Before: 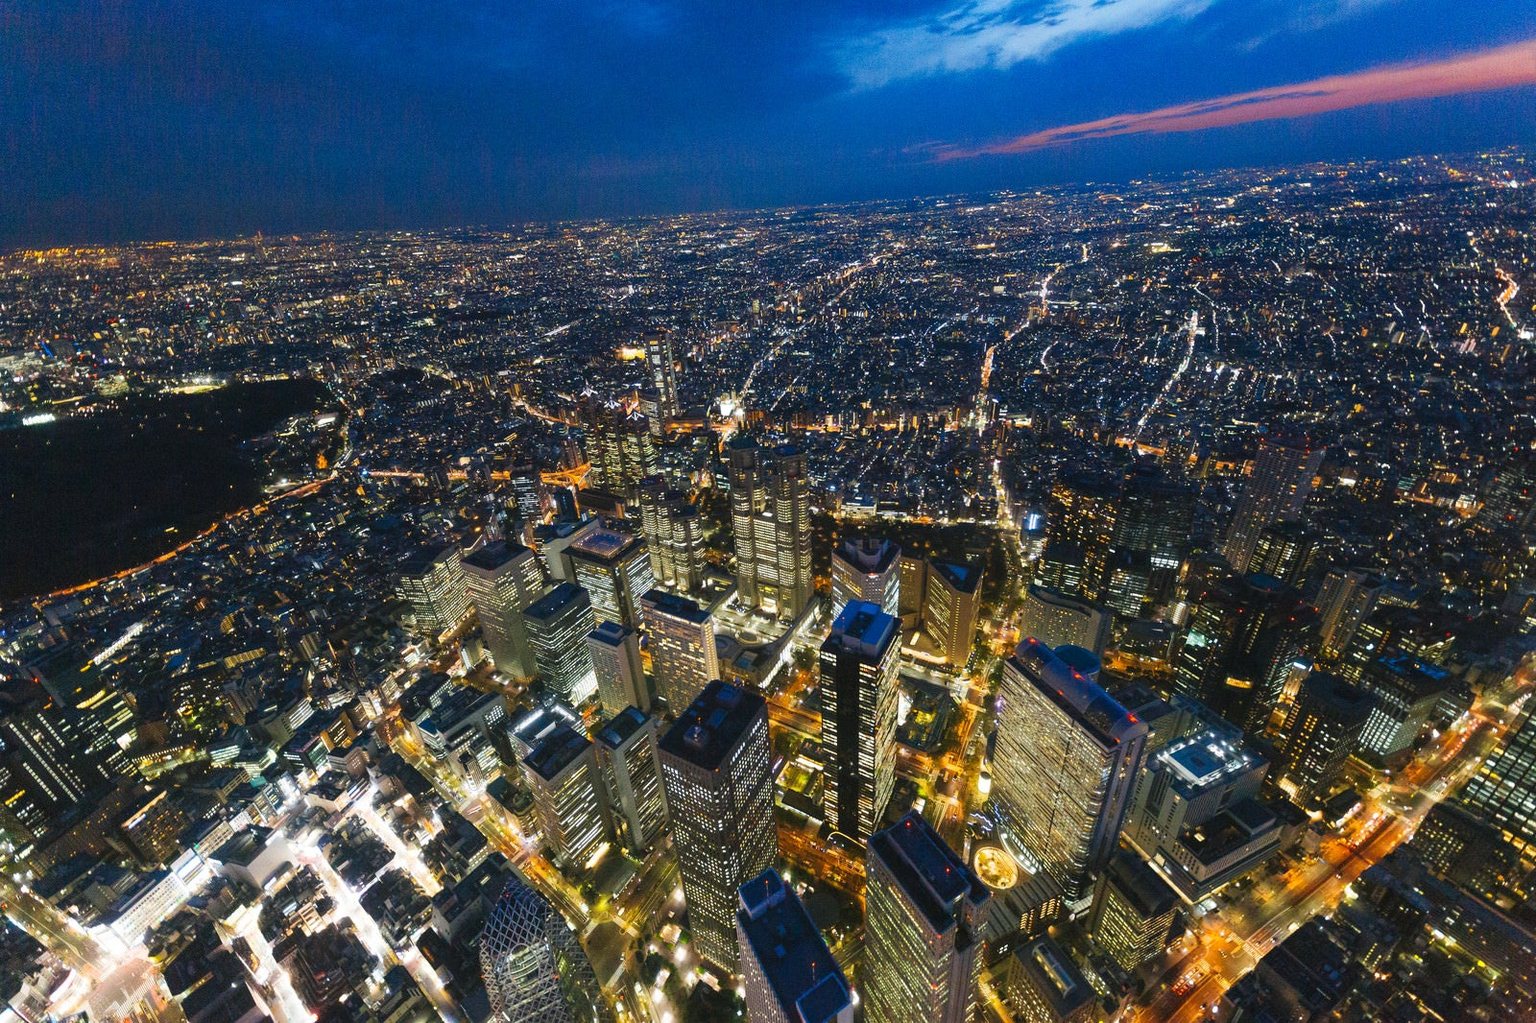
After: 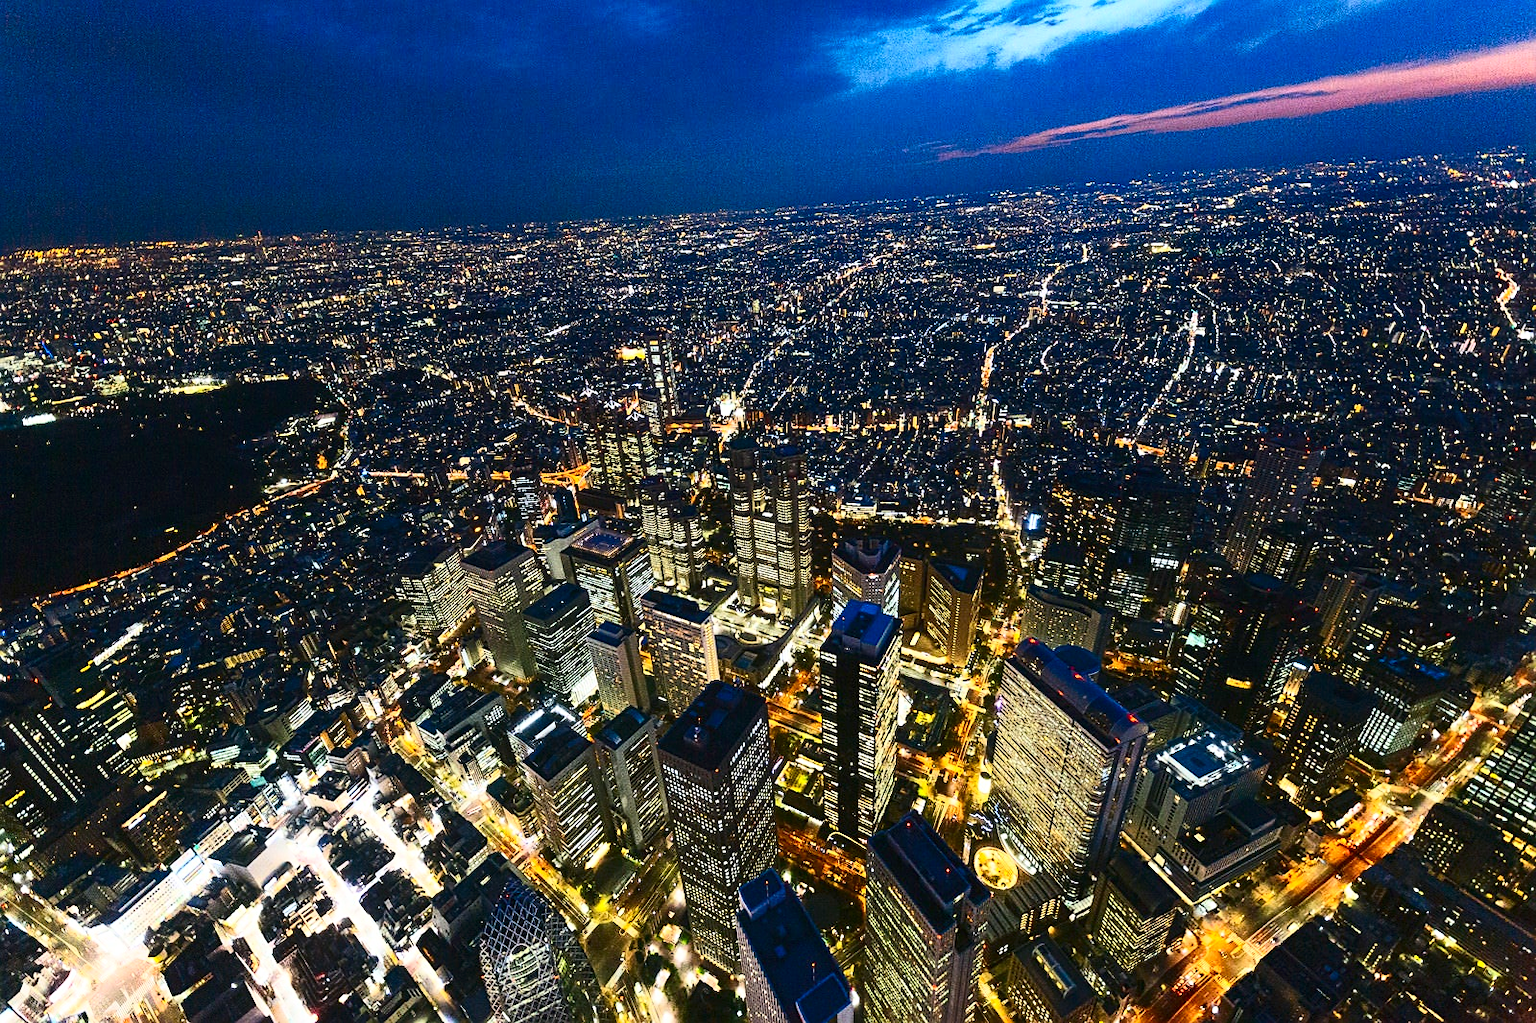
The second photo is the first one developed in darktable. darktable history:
sharpen: on, module defaults
contrast brightness saturation: contrast 0.409, brightness 0.11, saturation 0.215
